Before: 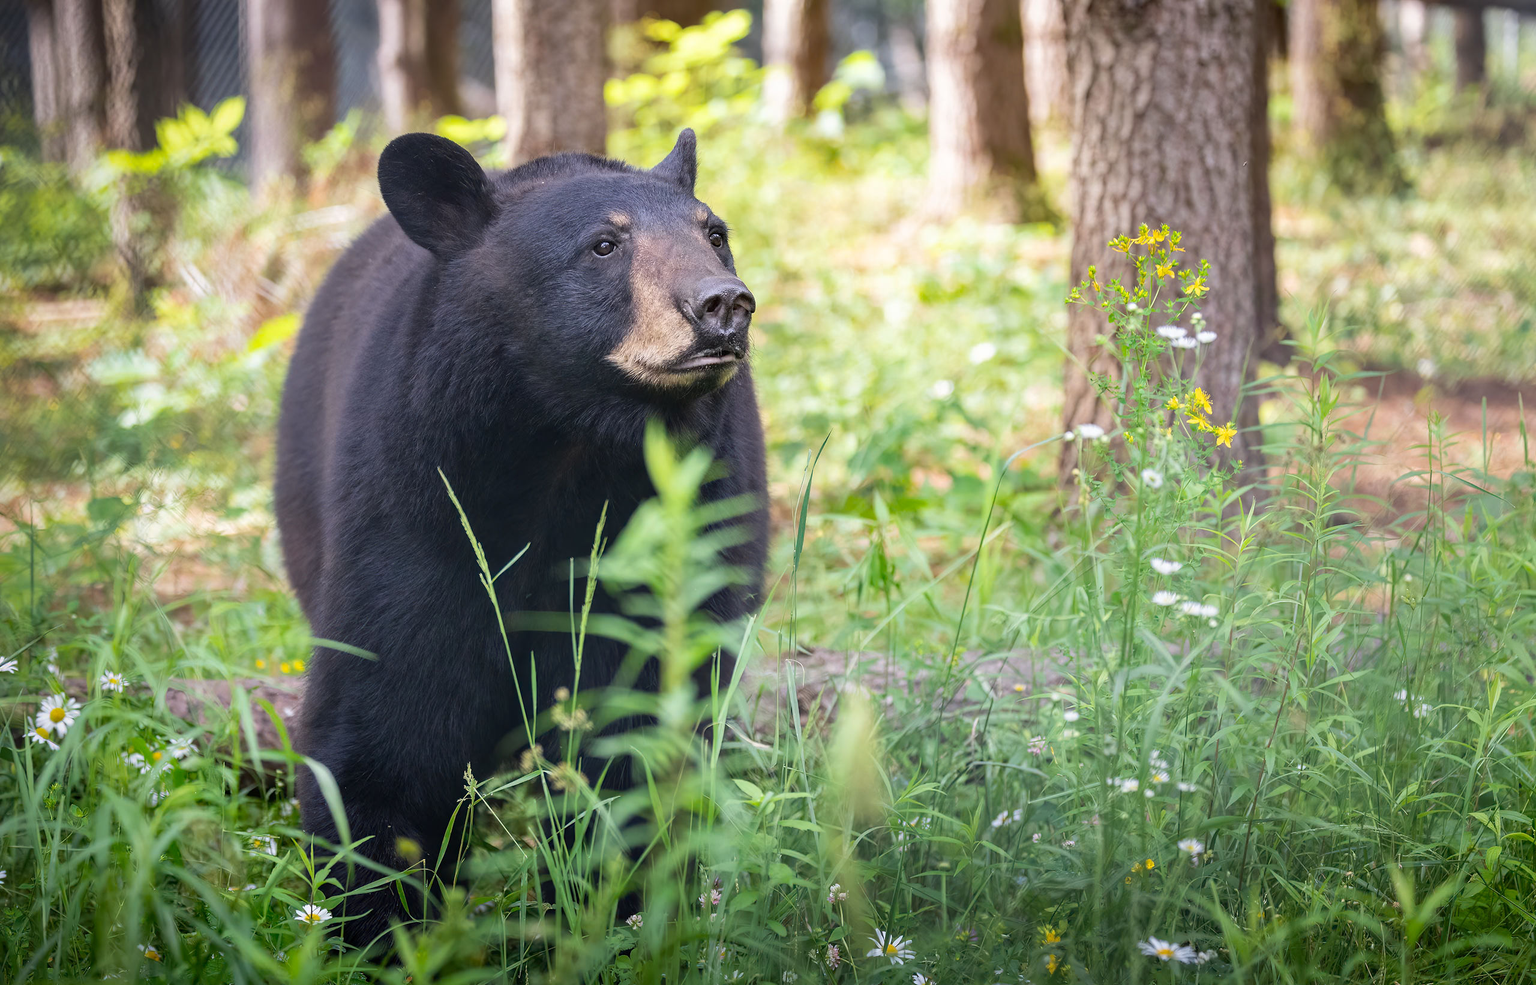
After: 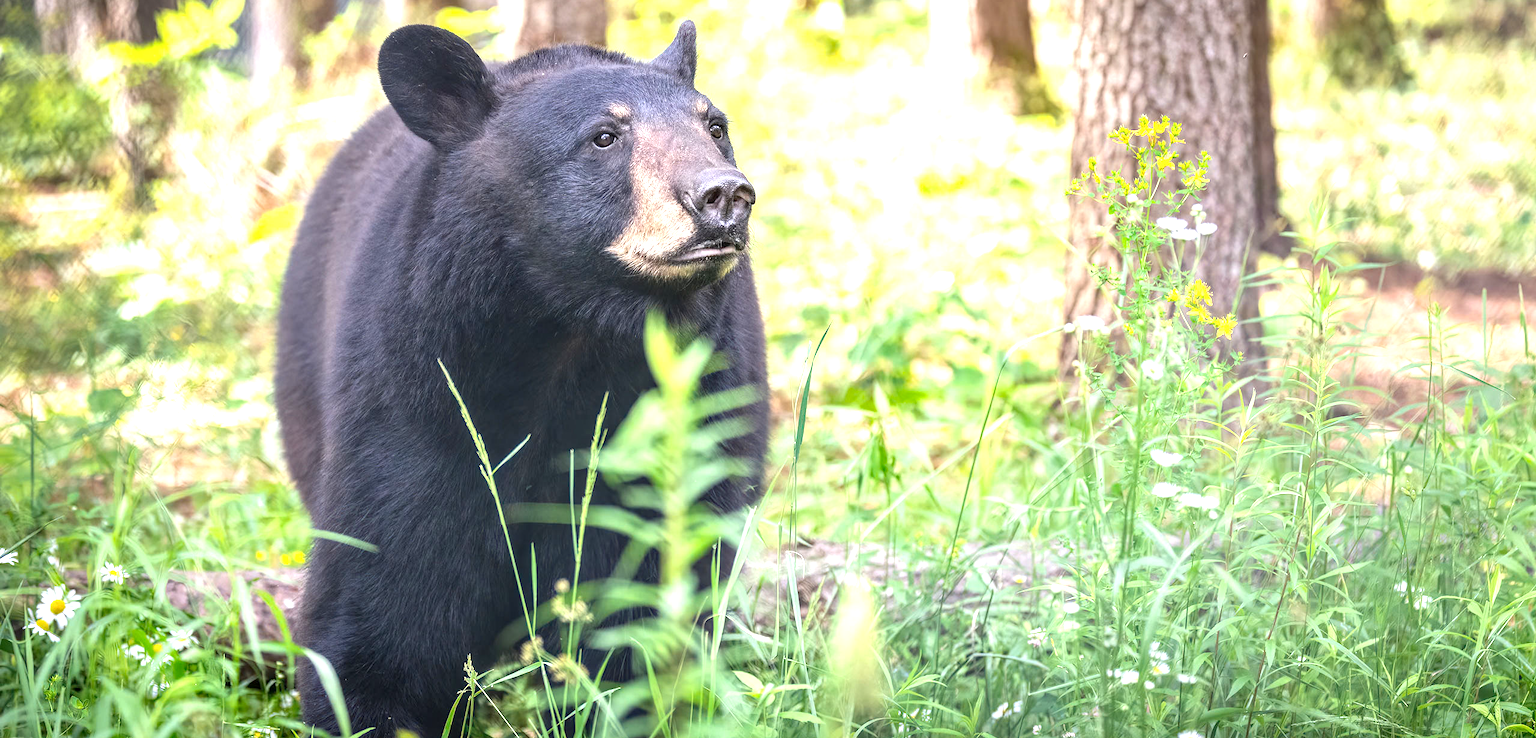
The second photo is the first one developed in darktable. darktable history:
crop: top 11.041%, bottom 13.94%
local contrast: on, module defaults
exposure: black level correction 0, exposure 1.001 EV, compensate exposure bias true, compensate highlight preservation false
